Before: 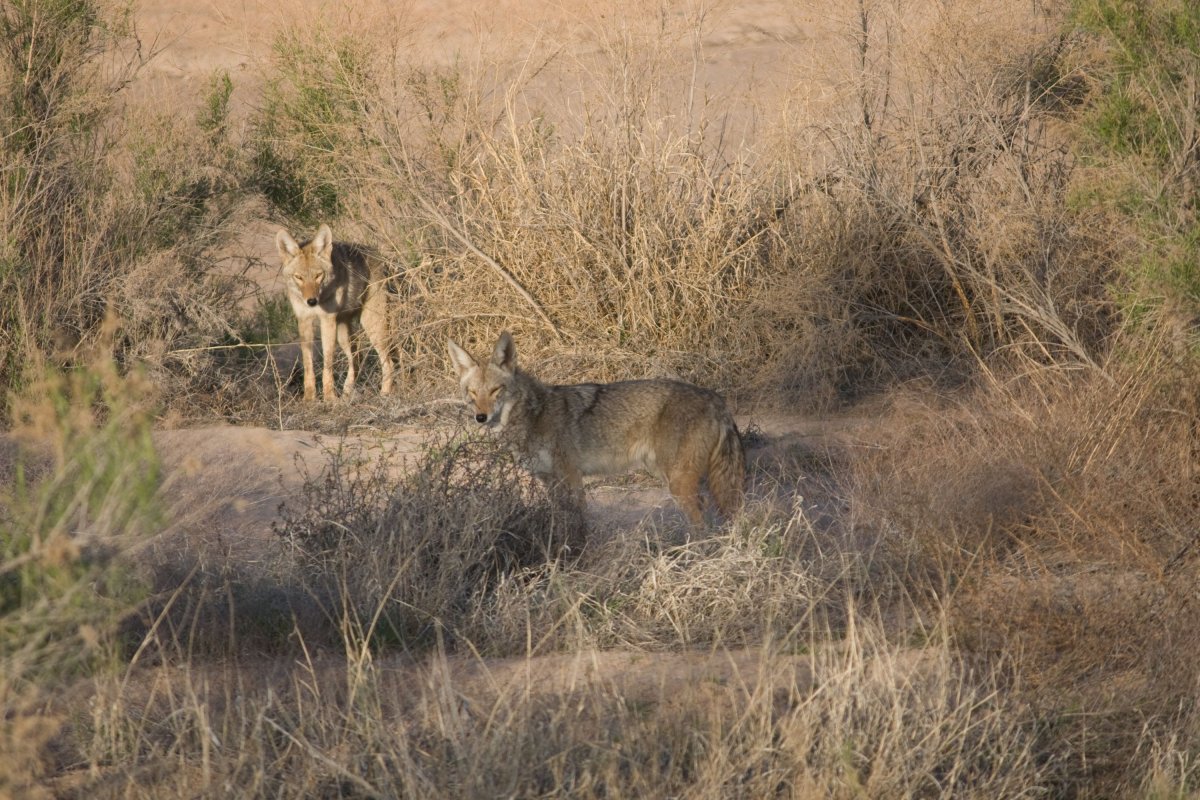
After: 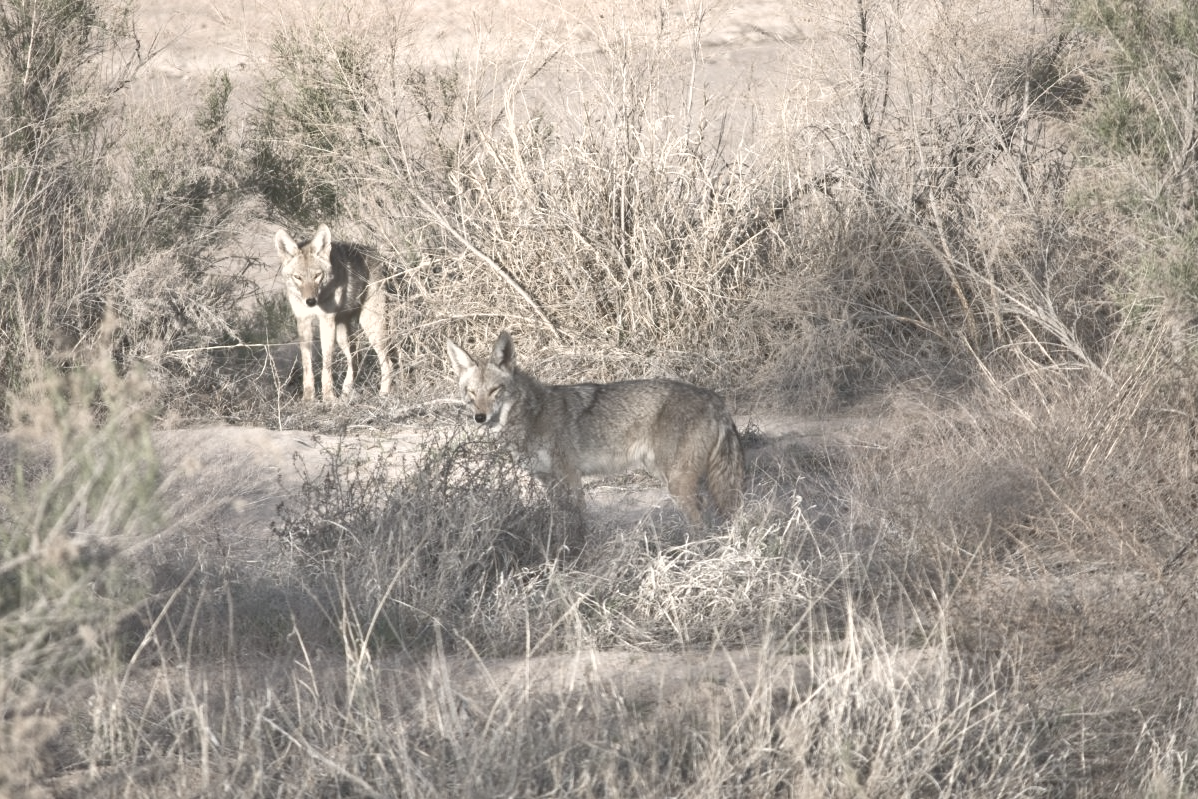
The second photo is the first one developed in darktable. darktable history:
tone equalizer: -7 EV 0.144 EV, -6 EV 0.619 EV, -5 EV 1.16 EV, -4 EV 1.34 EV, -3 EV 1.14 EV, -2 EV 0.6 EV, -1 EV 0.151 EV
color zones: curves: ch1 [(0, 0.153) (0.143, 0.15) (0.286, 0.151) (0.429, 0.152) (0.571, 0.152) (0.714, 0.151) (0.857, 0.151) (1, 0.153)]
exposure: black level correction 0, exposure 0.897 EV, compensate highlight preservation false
shadows and highlights: shadows 48.52, highlights -41.44, soften with gaussian
crop and rotate: left 0.119%, bottom 0.007%
